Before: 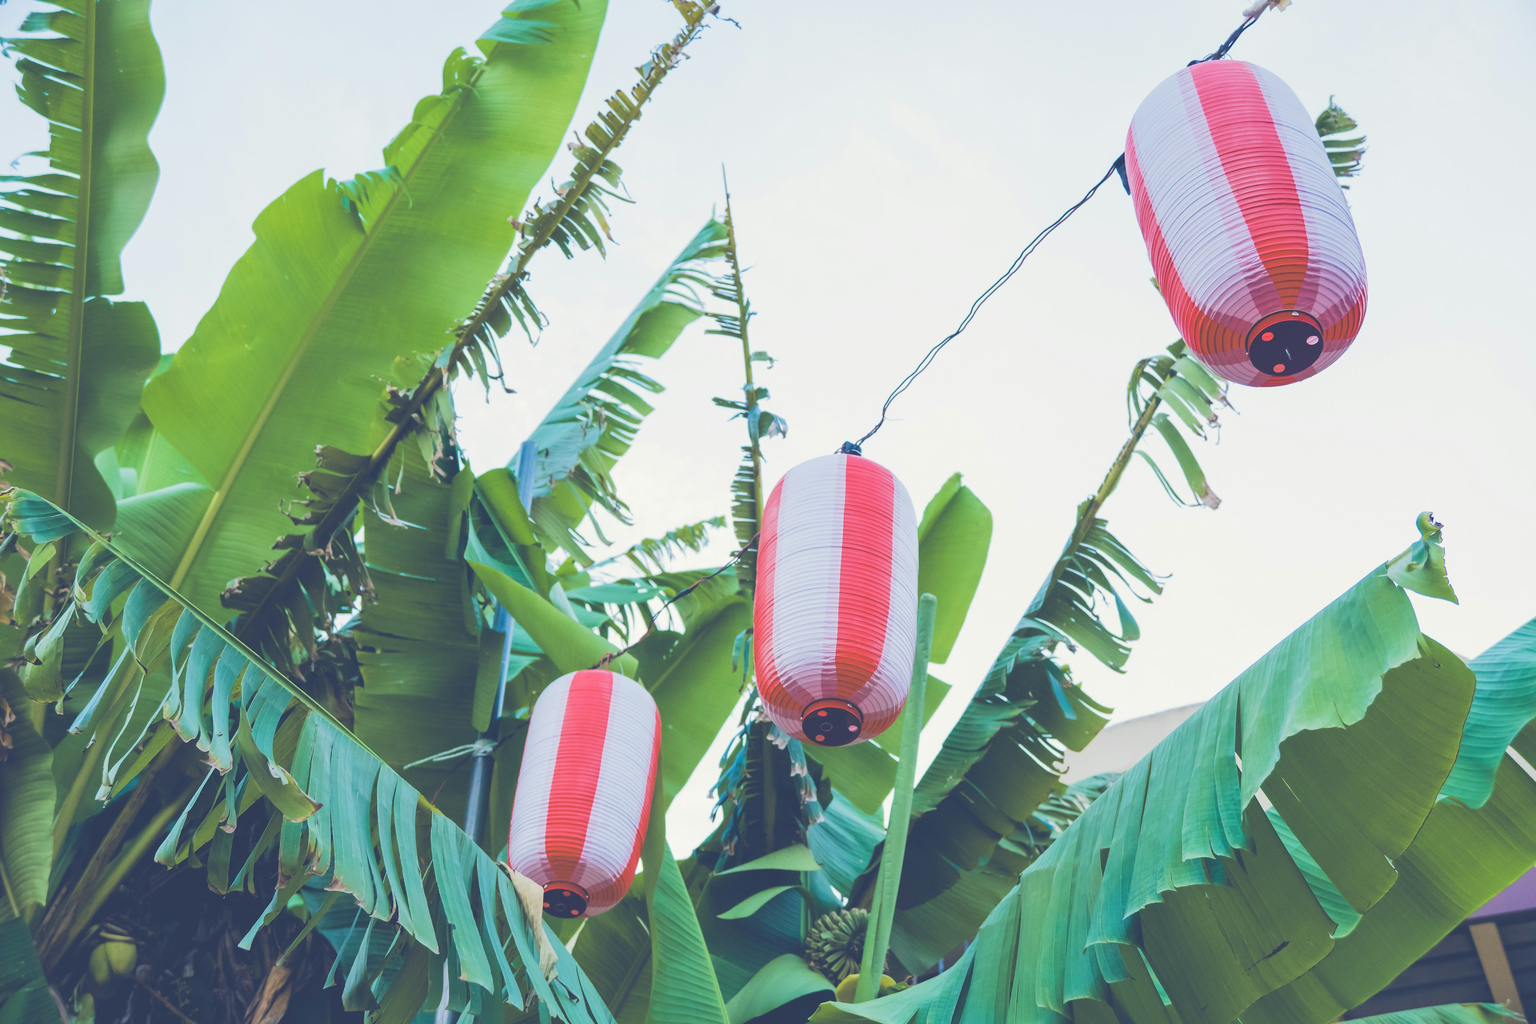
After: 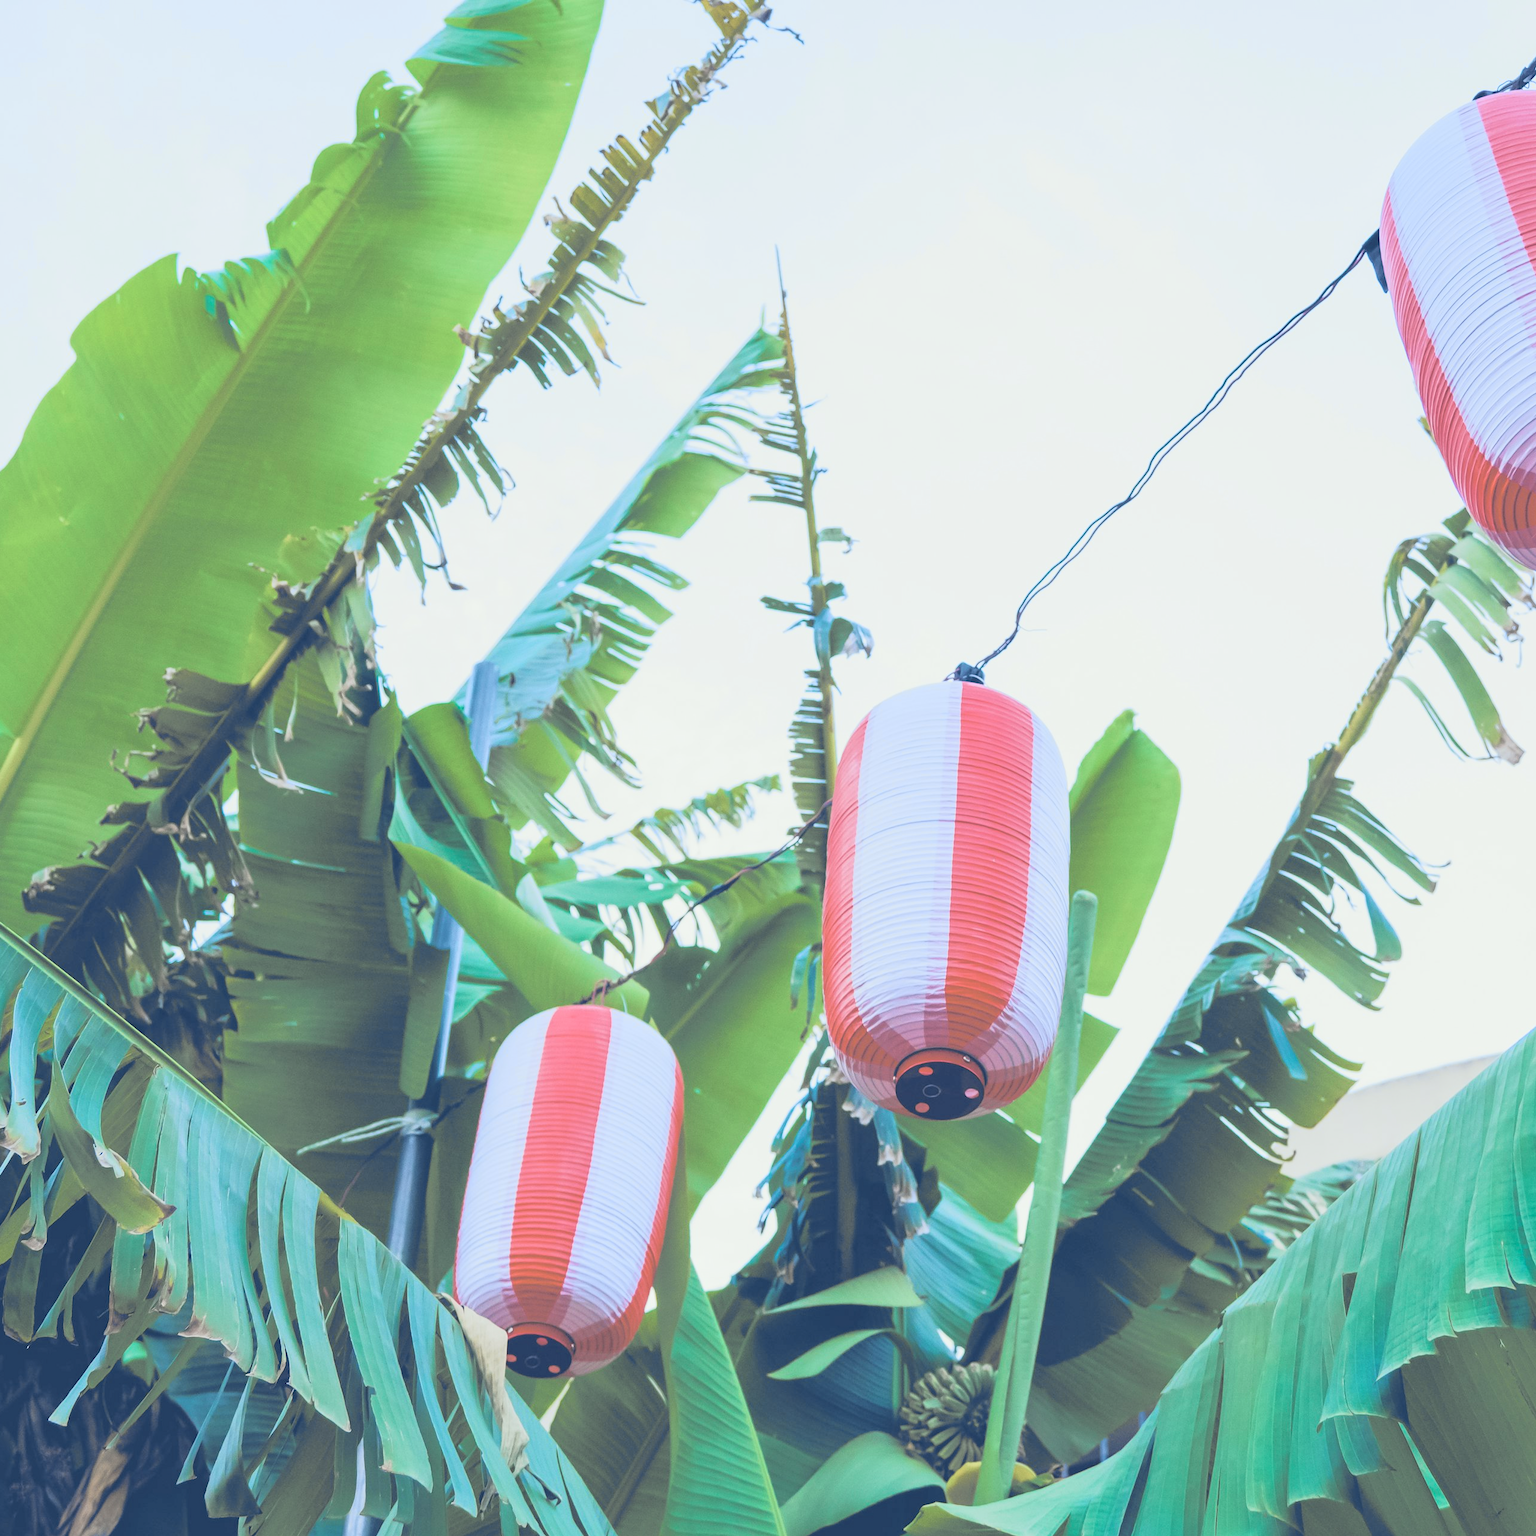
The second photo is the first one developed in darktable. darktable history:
crop and rotate: left 13.409%, right 19.924%
tone curve: curves: ch0 [(0.014, 0.013) (0.088, 0.043) (0.208, 0.176) (0.257, 0.267) (0.406, 0.483) (0.489, 0.556) (0.667, 0.73) (0.793, 0.851) (0.994, 0.974)]; ch1 [(0, 0) (0.161, 0.092) (0.35, 0.33) (0.392, 0.392) (0.457, 0.467) (0.505, 0.497) (0.537, 0.518) (0.553, 0.53) (0.58, 0.567) (0.739, 0.697) (1, 1)]; ch2 [(0, 0) (0.346, 0.362) (0.448, 0.419) (0.502, 0.499) (0.533, 0.517) (0.556, 0.533) (0.629, 0.619) (0.717, 0.678) (1, 1)], color space Lab, independent channels, preserve colors none
